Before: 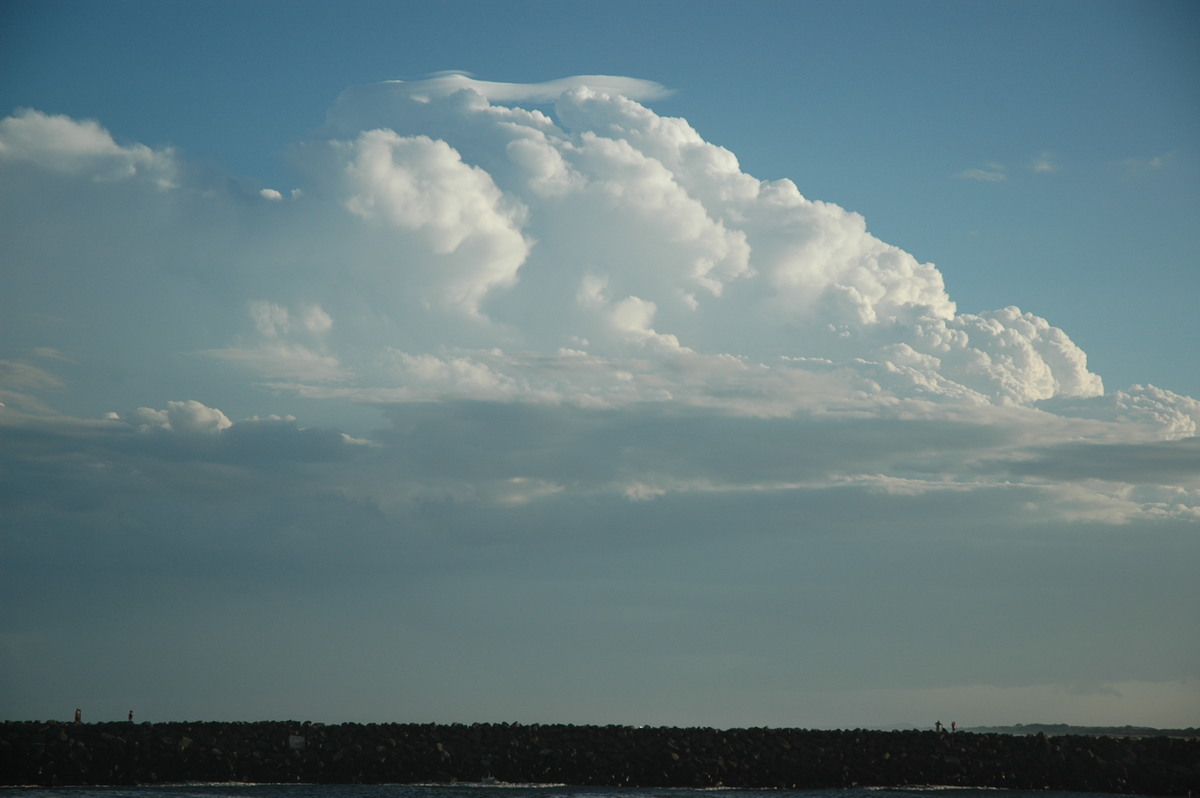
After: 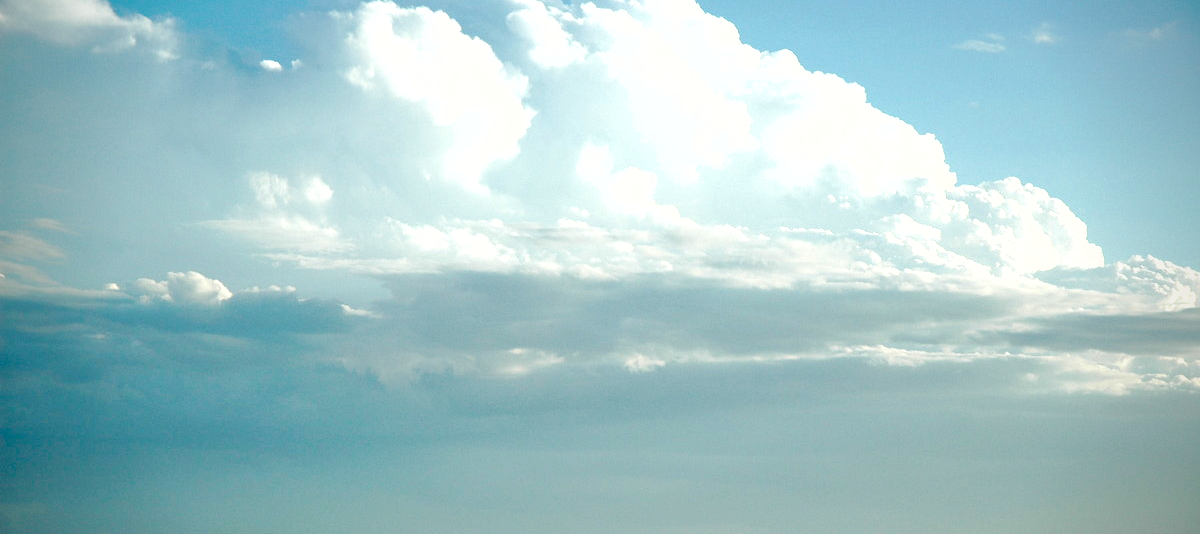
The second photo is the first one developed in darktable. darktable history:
tone curve: curves: ch0 [(0, 0) (0.003, 0.117) (0.011, 0.115) (0.025, 0.116) (0.044, 0.116) (0.069, 0.112) (0.1, 0.113) (0.136, 0.127) (0.177, 0.148) (0.224, 0.191) (0.277, 0.249) (0.335, 0.363) (0.399, 0.479) (0.468, 0.589) (0.543, 0.664) (0.623, 0.733) (0.709, 0.799) (0.801, 0.852) (0.898, 0.914) (1, 1)], preserve colors none
crop: top 16.235%, bottom 16.758%
shadows and highlights: on, module defaults
color correction: highlights b* -0.01
levels: levels [0, 0.394, 0.787]
vignetting: saturation 0.034
